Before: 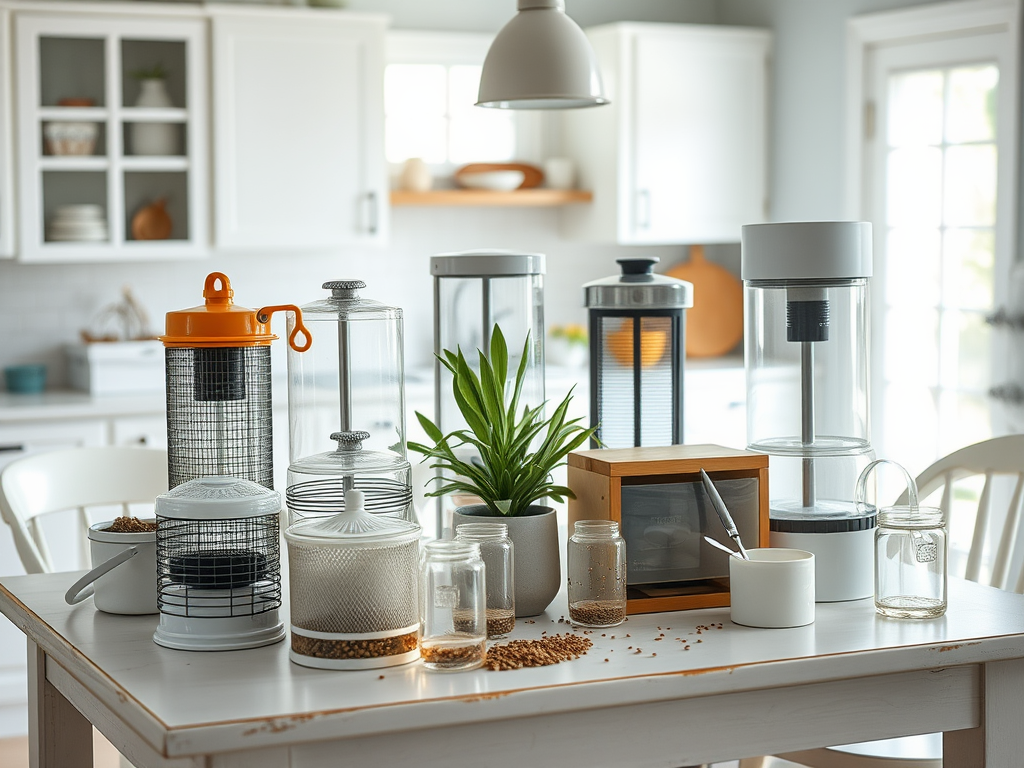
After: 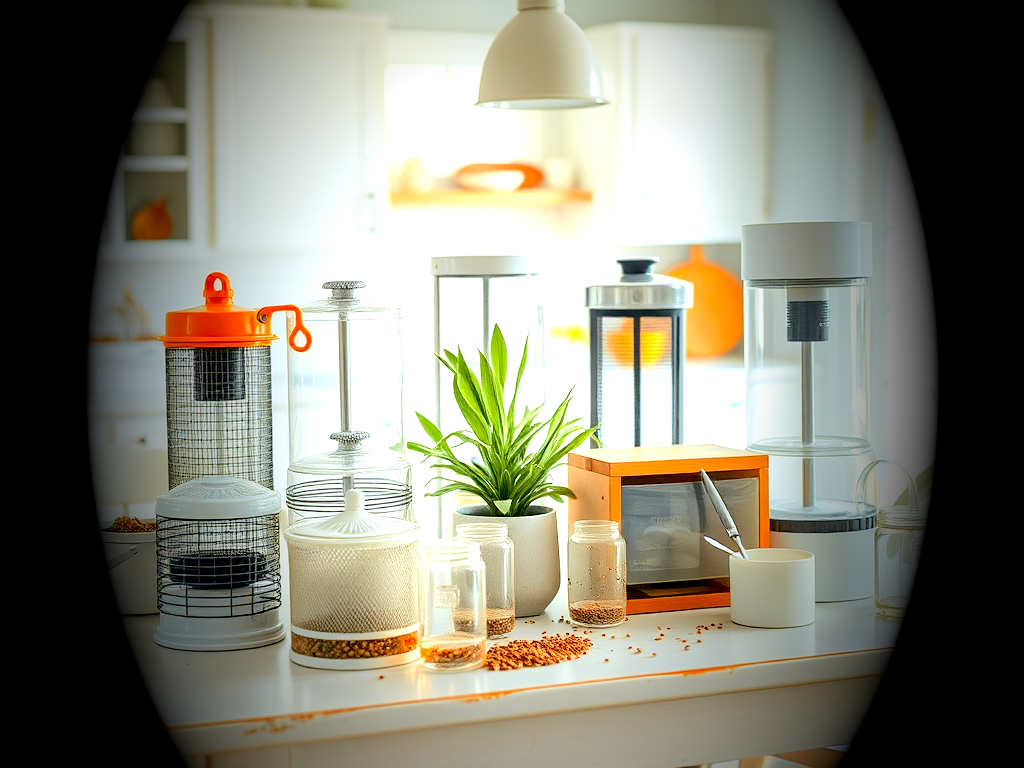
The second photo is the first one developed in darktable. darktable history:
tone curve: curves: ch0 [(0, 0) (0.091, 0.066) (0.184, 0.16) (0.491, 0.519) (0.748, 0.765) (1, 0.919)]; ch1 [(0, 0) (0.179, 0.173) (0.322, 0.32) (0.424, 0.424) (0.502, 0.5) (0.56, 0.575) (0.631, 0.675) (0.777, 0.806) (1, 1)]; ch2 [(0, 0) (0.434, 0.447) (0.497, 0.498) (0.539, 0.566) (0.676, 0.691) (1, 1)], color space Lab, independent channels, preserve colors none
vignetting: fall-off start 15.9%, fall-off radius 100%, brightness -1, saturation 0.5, width/height ratio 0.719
exposure: black level correction 0.005, exposure 2.084 EV, compensate highlight preservation false
